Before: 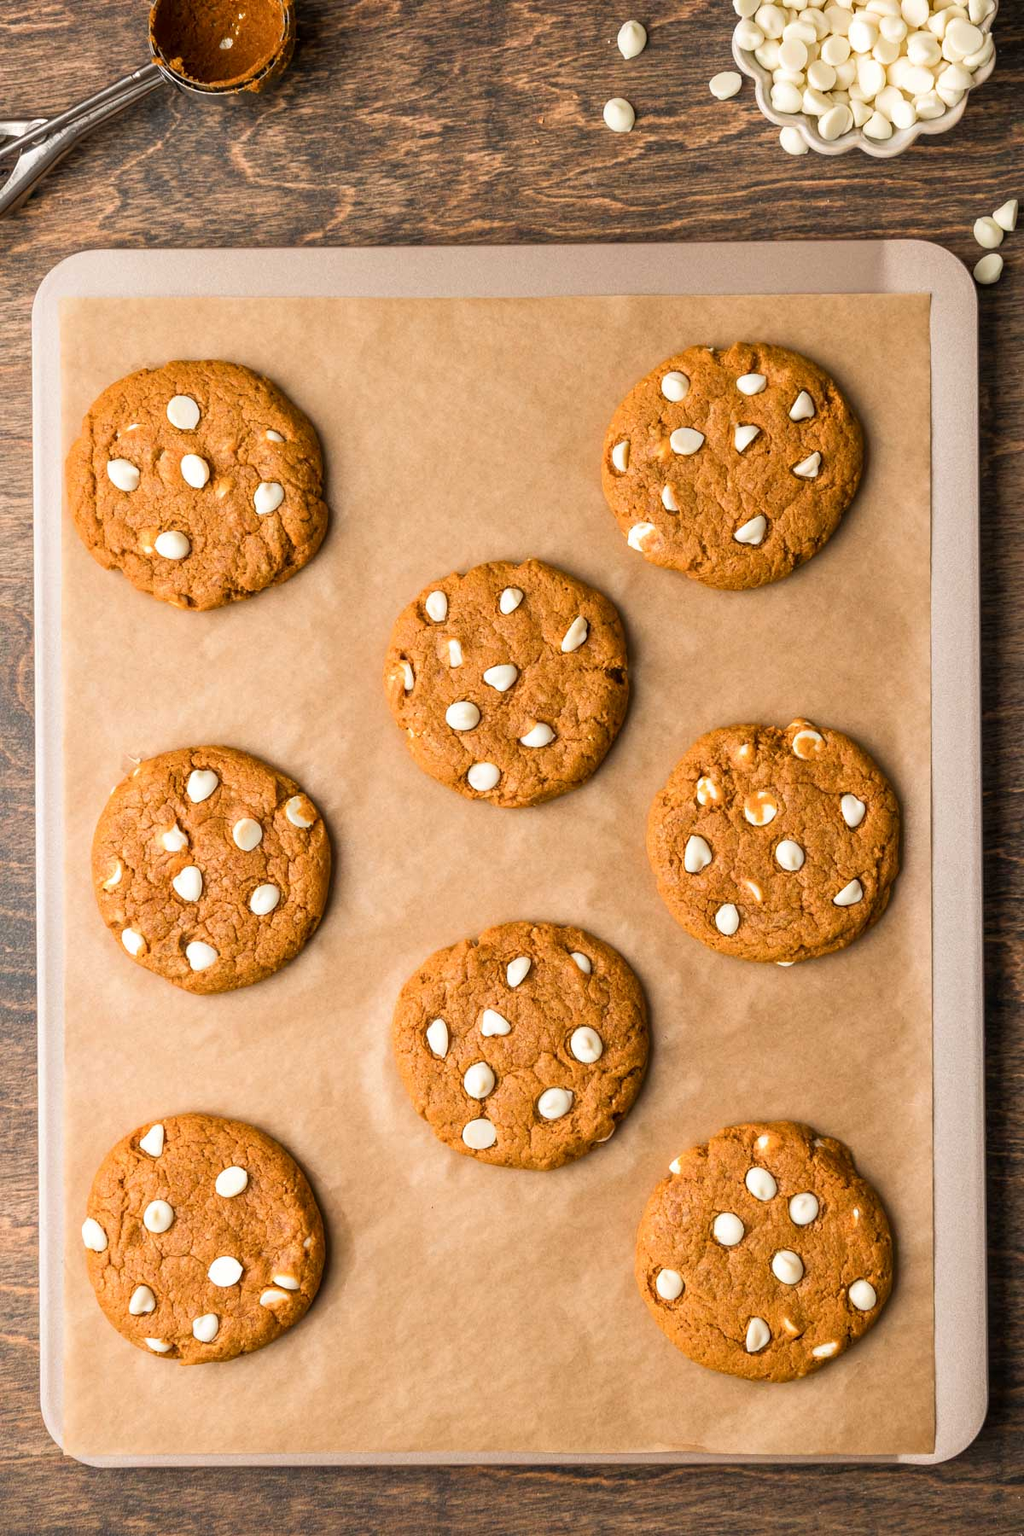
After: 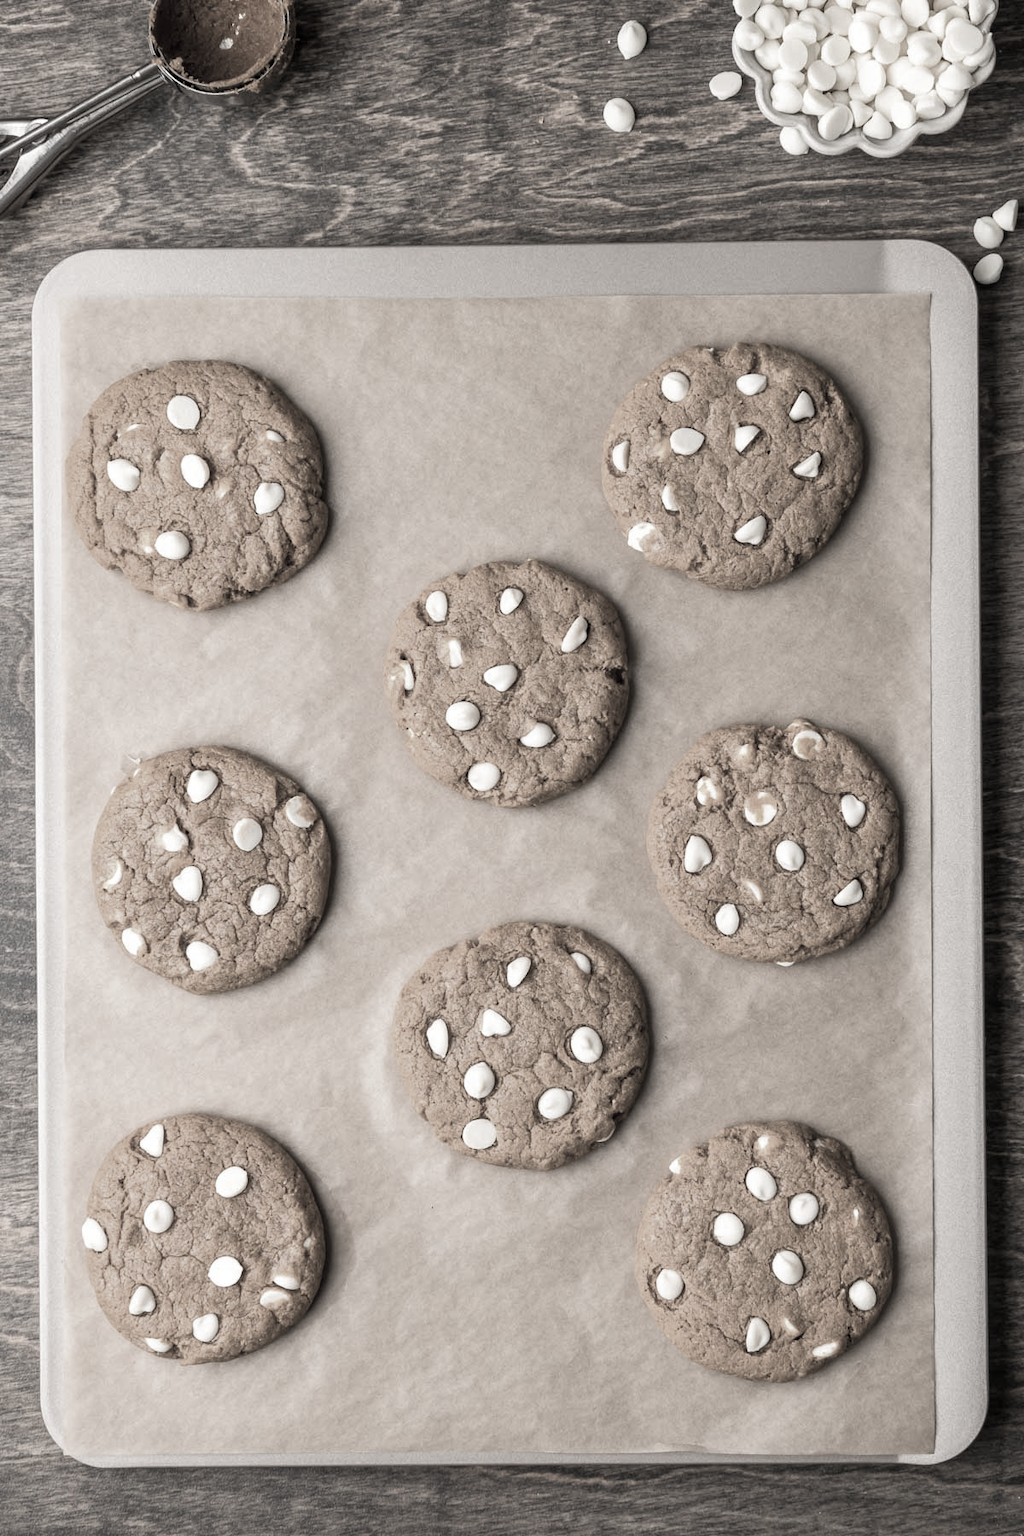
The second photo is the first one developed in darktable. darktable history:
color correction: highlights b* 0.052, saturation 0.154
